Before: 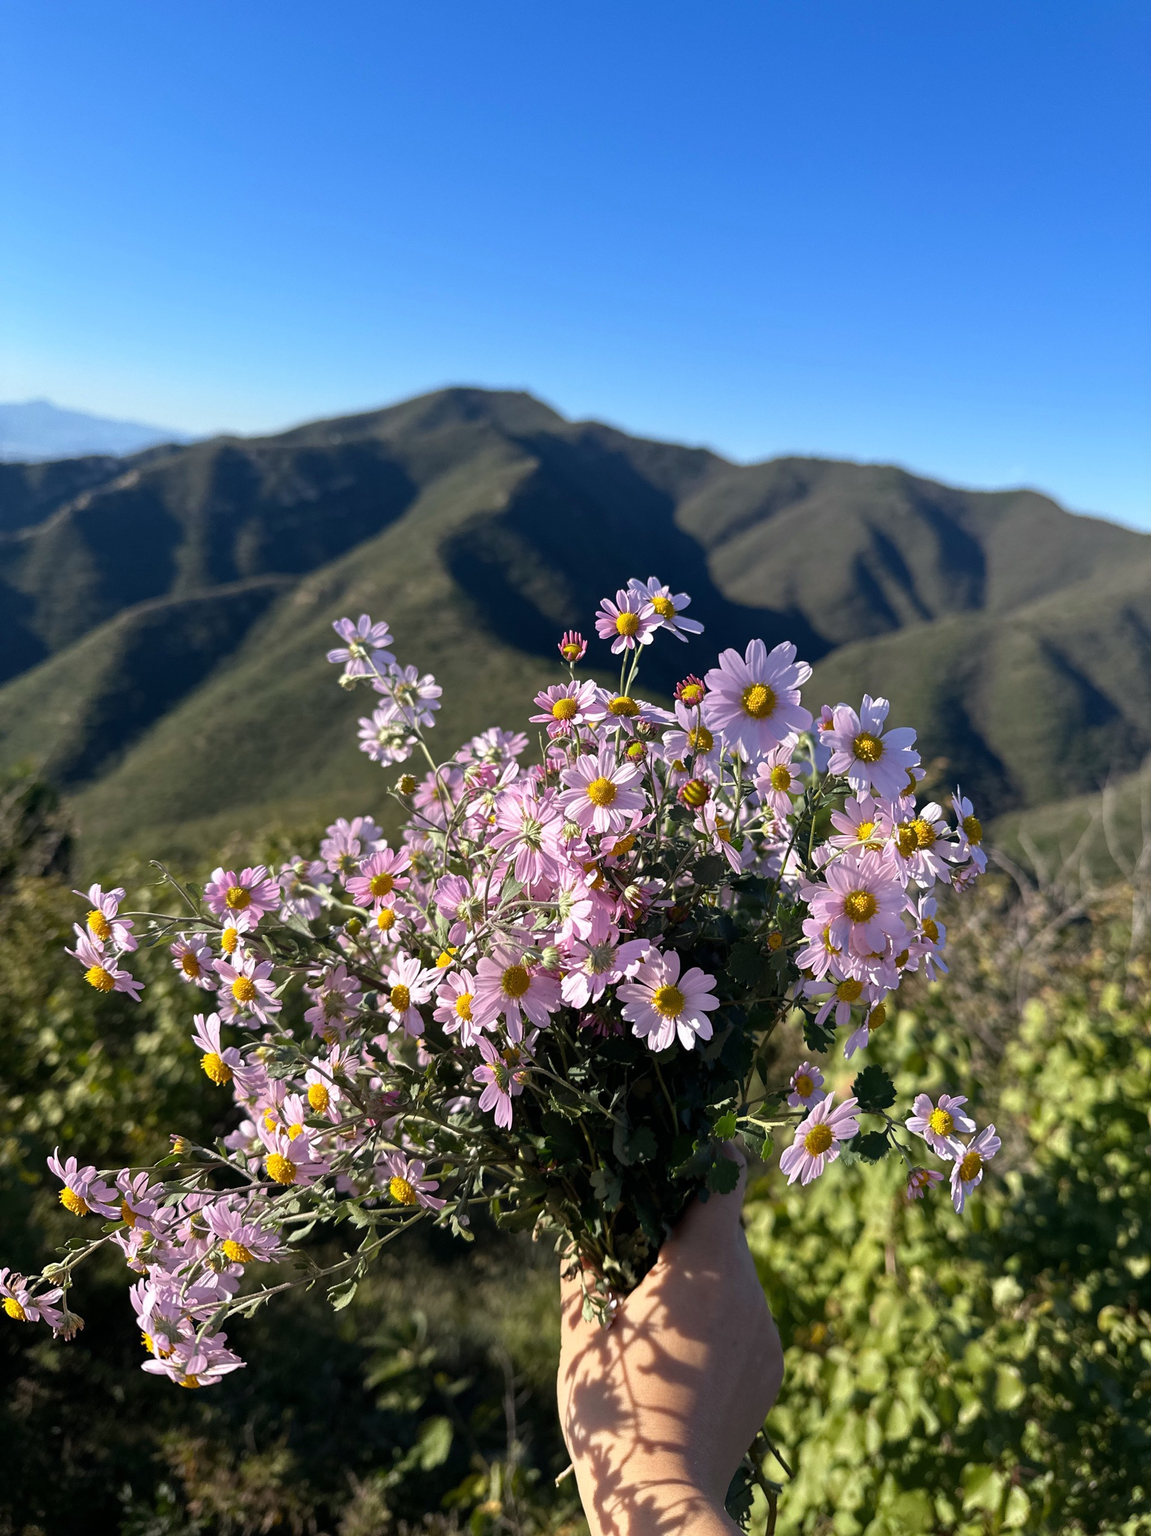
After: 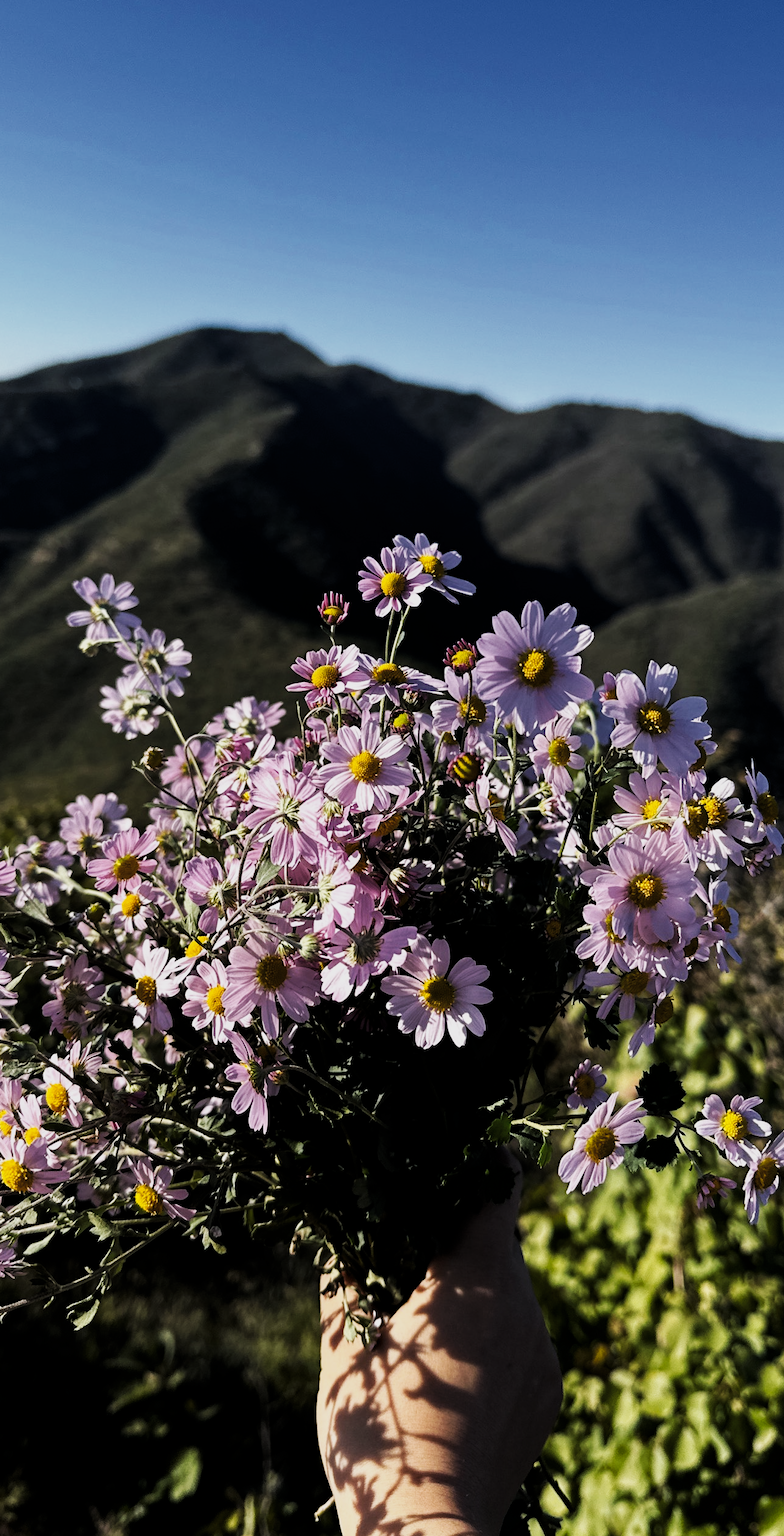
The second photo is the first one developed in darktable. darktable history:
exposure: black level correction 0.005, exposure 0.005 EV, compensate highlight preservation false
tone curve: curves: ch0 [(0, 0.013) (0.198, 0.175) (0.512, 0.582) (0.625, 0.754) (0.81, 0.934) (1, 1)], preserve colors none
filmic rgb: black relative exposure -7.65 EV, white relative exposure 4.56 EV, hardness 3.61
crop and rotate: left 23.109%, top 5.634%, right 14.137%, bottom 2.261%
levels: levels [0, 0.618, 1]
